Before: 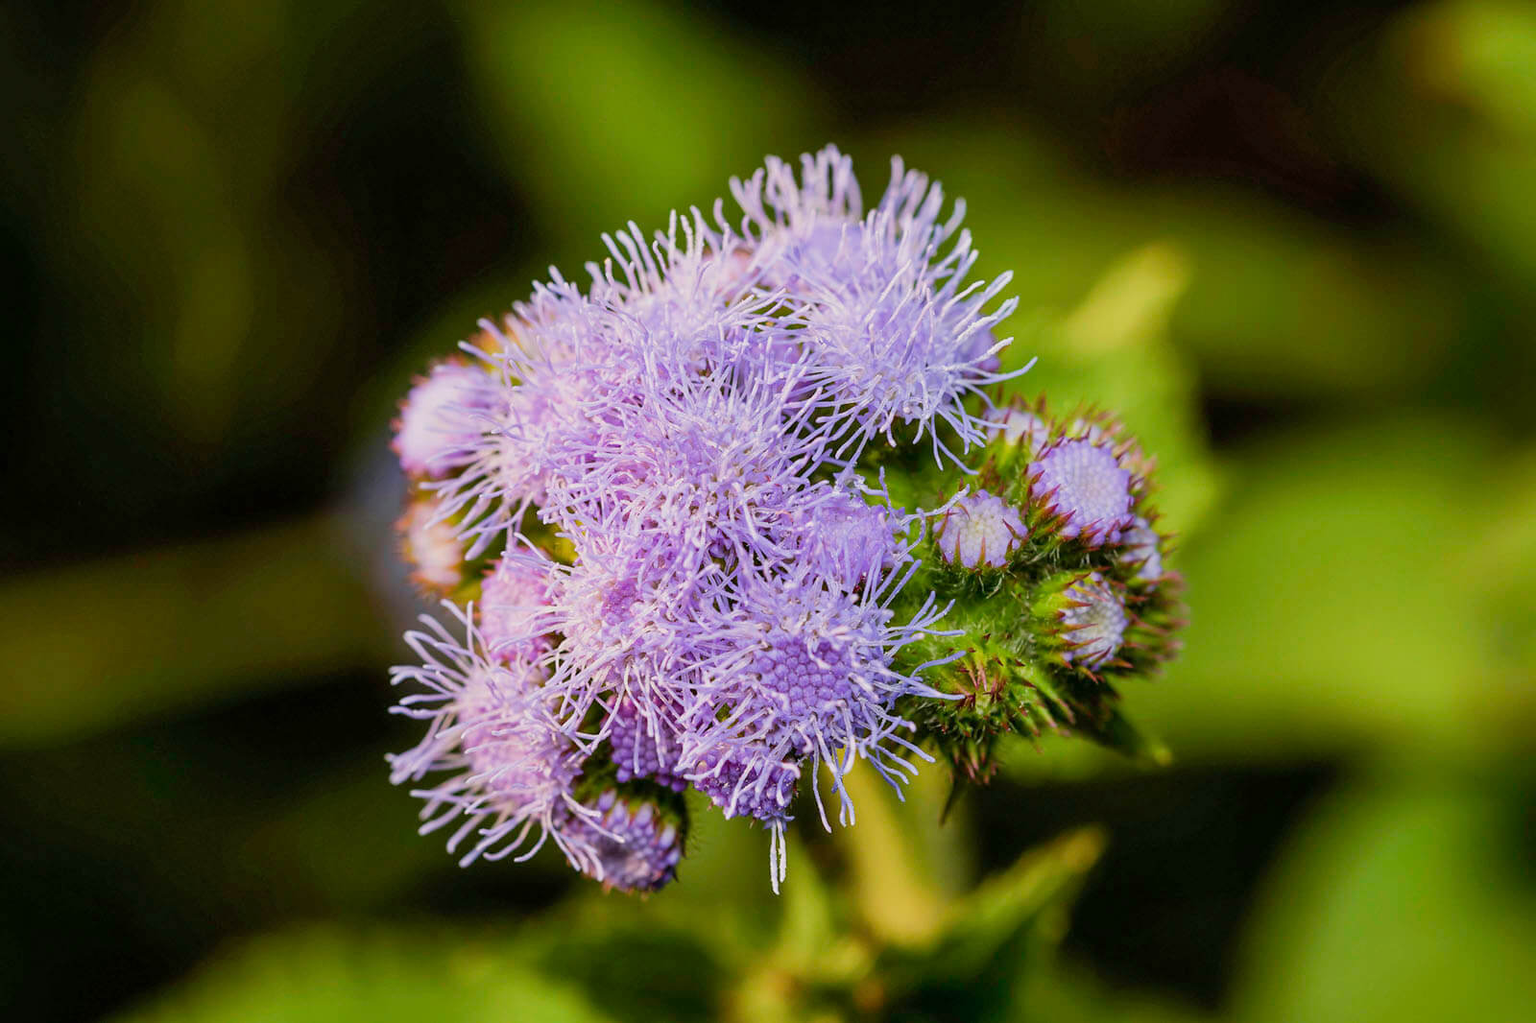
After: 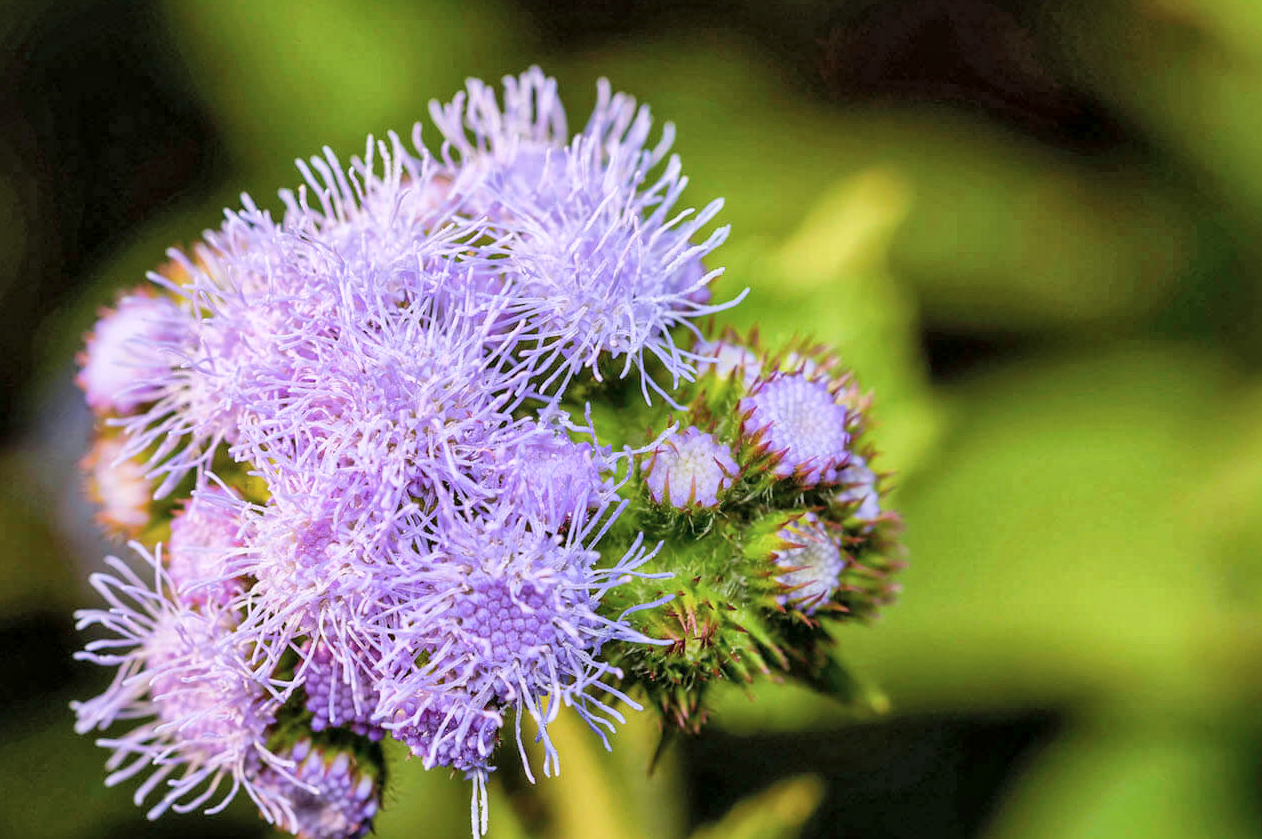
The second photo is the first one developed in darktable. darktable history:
global tonemap: drago (1, 100), detail 1
white balance: red 0.984, blue 1.059
crop and rotate: left 20.74%, top 7.912%, right 0.375%, bottom 13.378%
